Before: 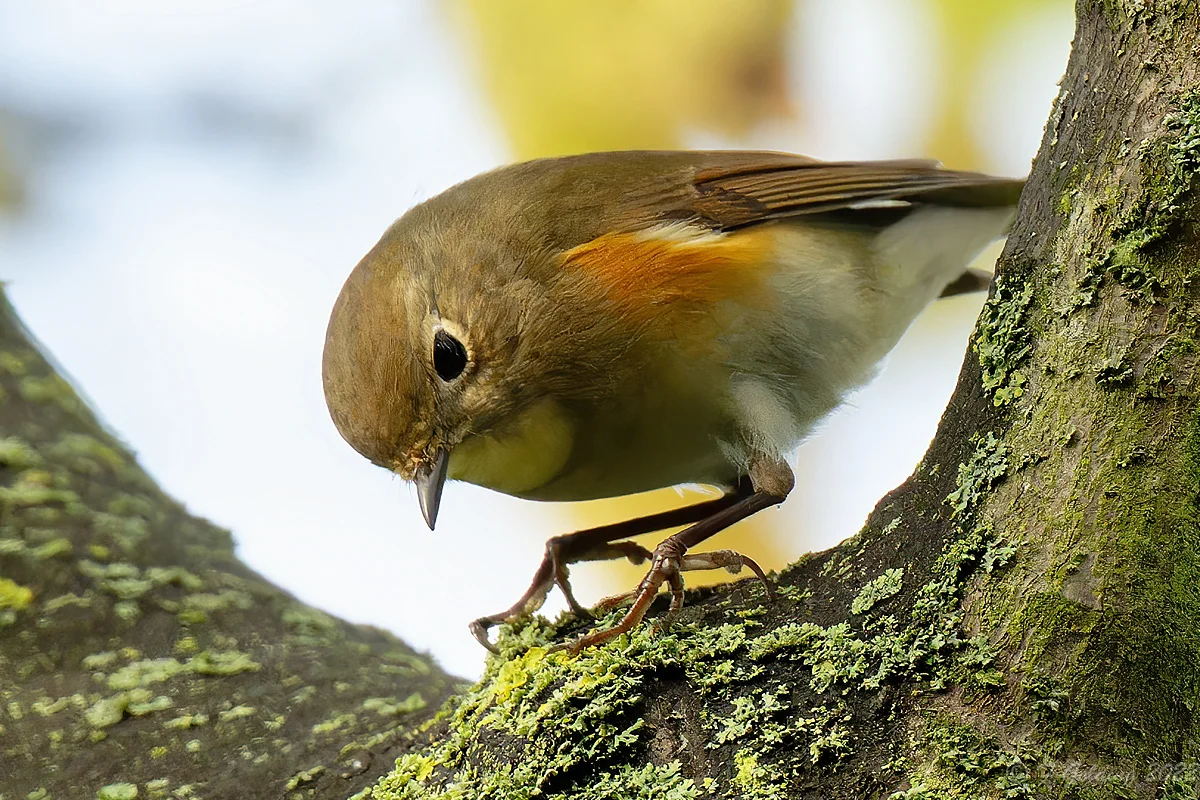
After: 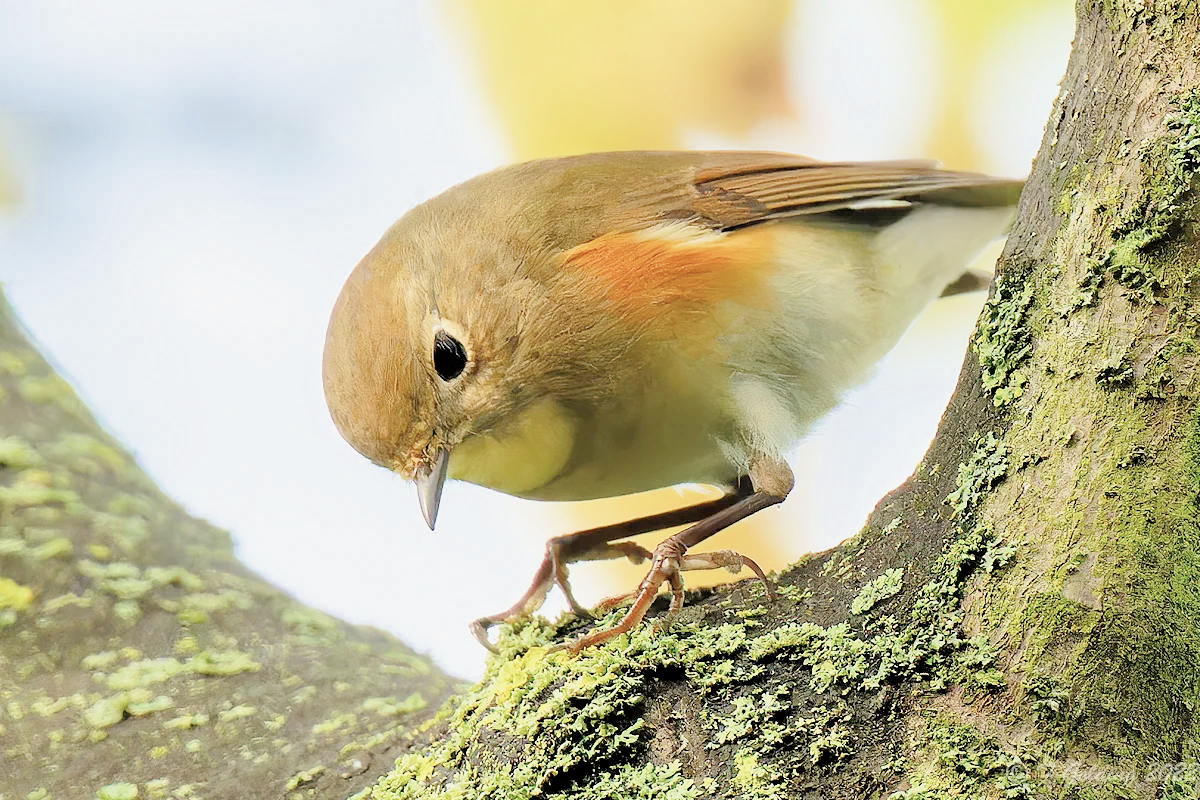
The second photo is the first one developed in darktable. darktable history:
color correction: saturation 0.8
filmic rgb: middle gray luminance 3.44%, black relative exposure -5.92 EV, white relative exposure 6.33 EV, threshold 6 EV, dynamic range scaling 22.4%, target black luminance 0%, hardness 2.33, latitude 45.85%, contrast 0.78, highlights saturation mix 100%, shadows ↔ highlights balance 0.033%, add noise in highlights 0, preserve chrominance max RGB, color science v3 (2019), use custom middle-gray values true, iterations of high-quality reconstruction 0, contrast in highlights soft, enable highlight reconstruction true
